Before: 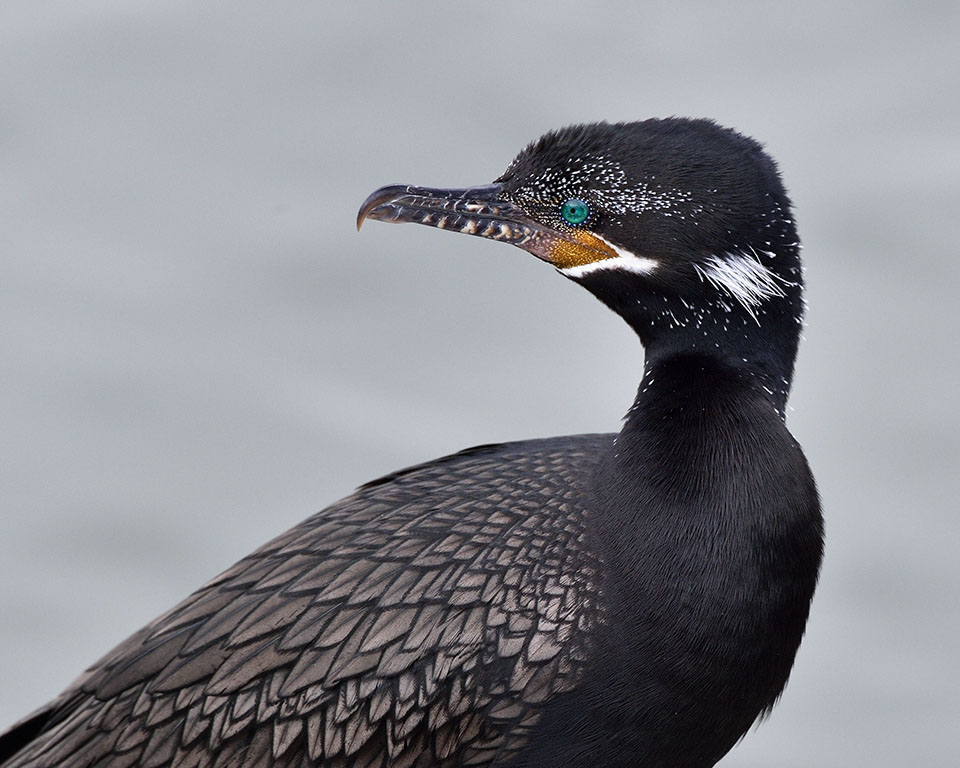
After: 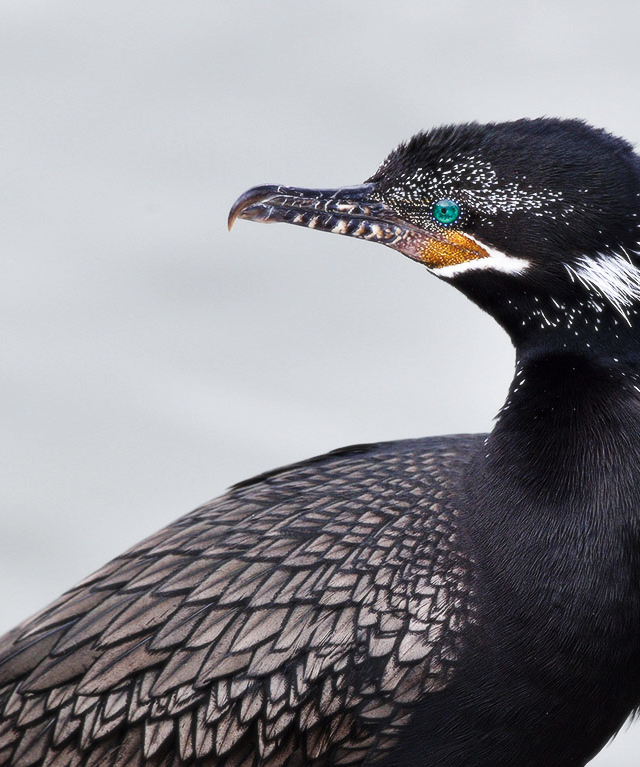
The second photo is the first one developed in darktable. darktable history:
crop and rotate: left 13.537%, right 19.796%
soften: size 10%, saturation 50%, brightness 0.2 EV, mix 10%
base curve: curves: ch0 [(0, 0) (0.032, 0.025) (0.121, 0.166) (0.206, 0.329) (0.605, 0.79) (1, 1)], preserve colors none
